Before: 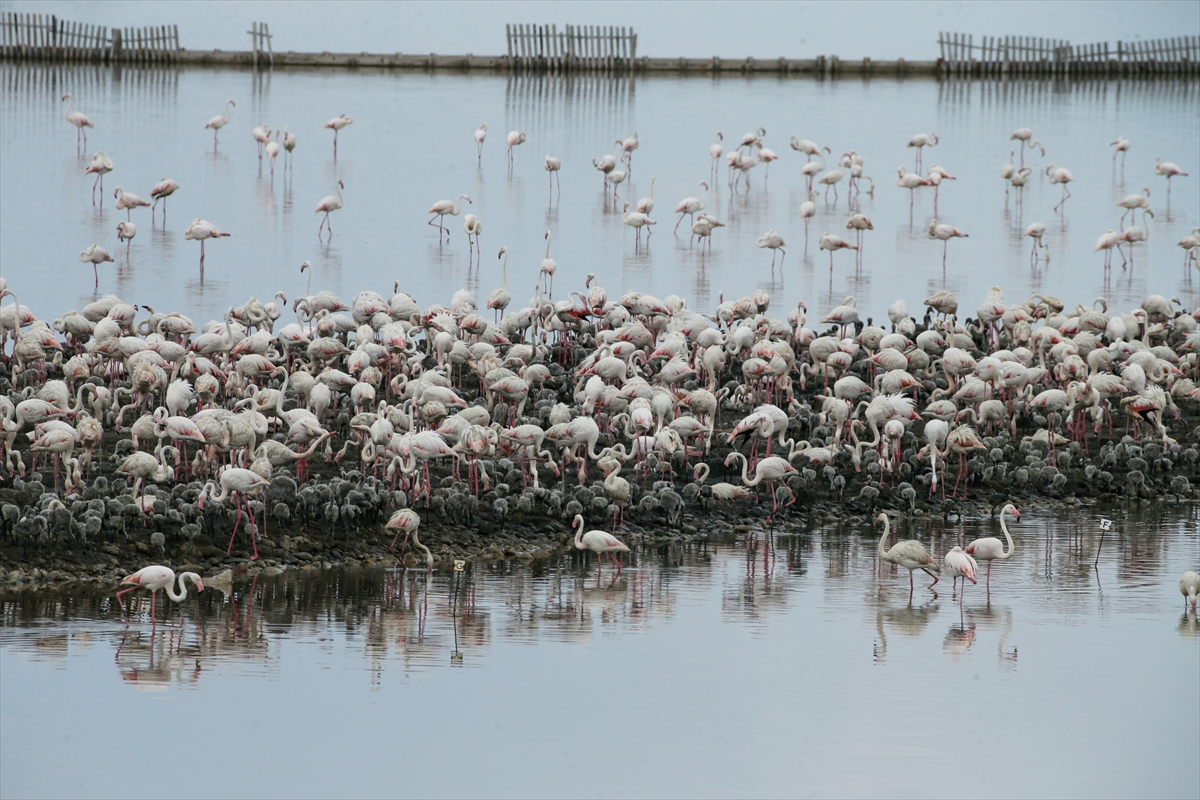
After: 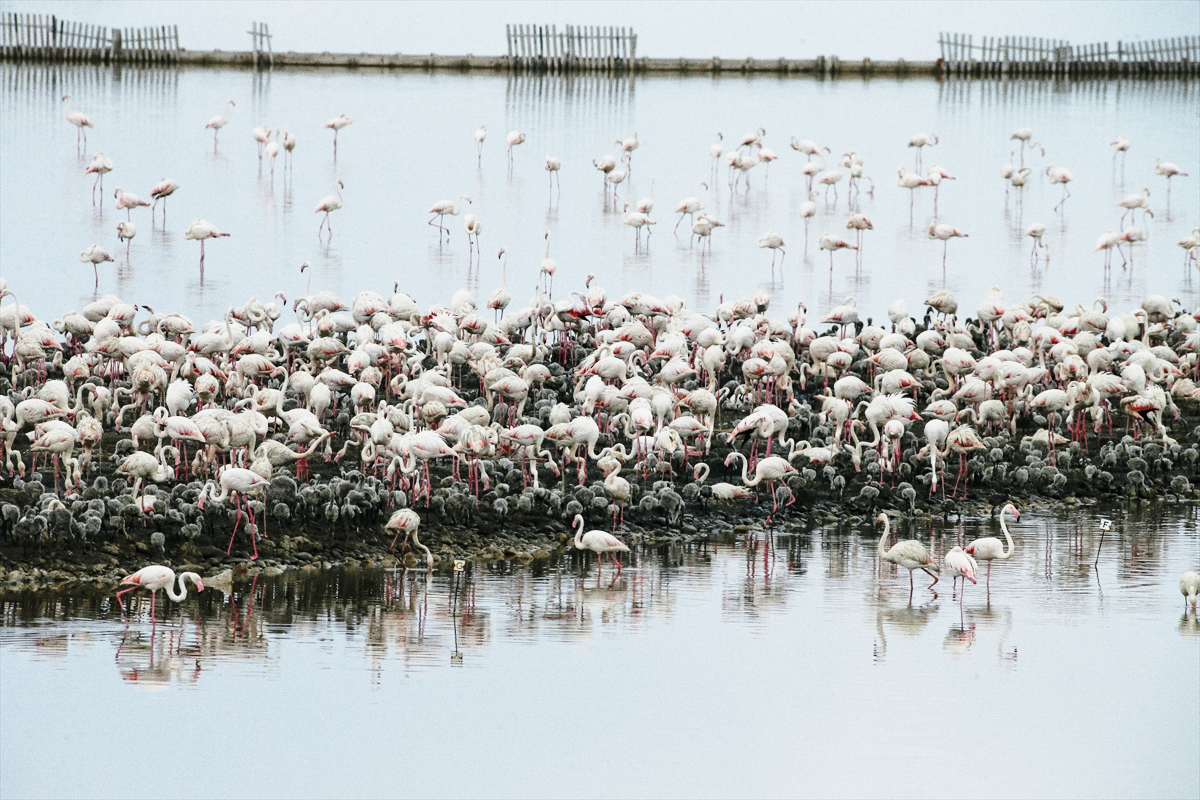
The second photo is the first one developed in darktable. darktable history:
base curve: curves: ch0 [(0, 0) (0.028, 0.03) (0.121, 0.232) (0.46, 0.748) (0.859, 0.968) (1, 1)], preserve colors none
grain: on, module defaults
